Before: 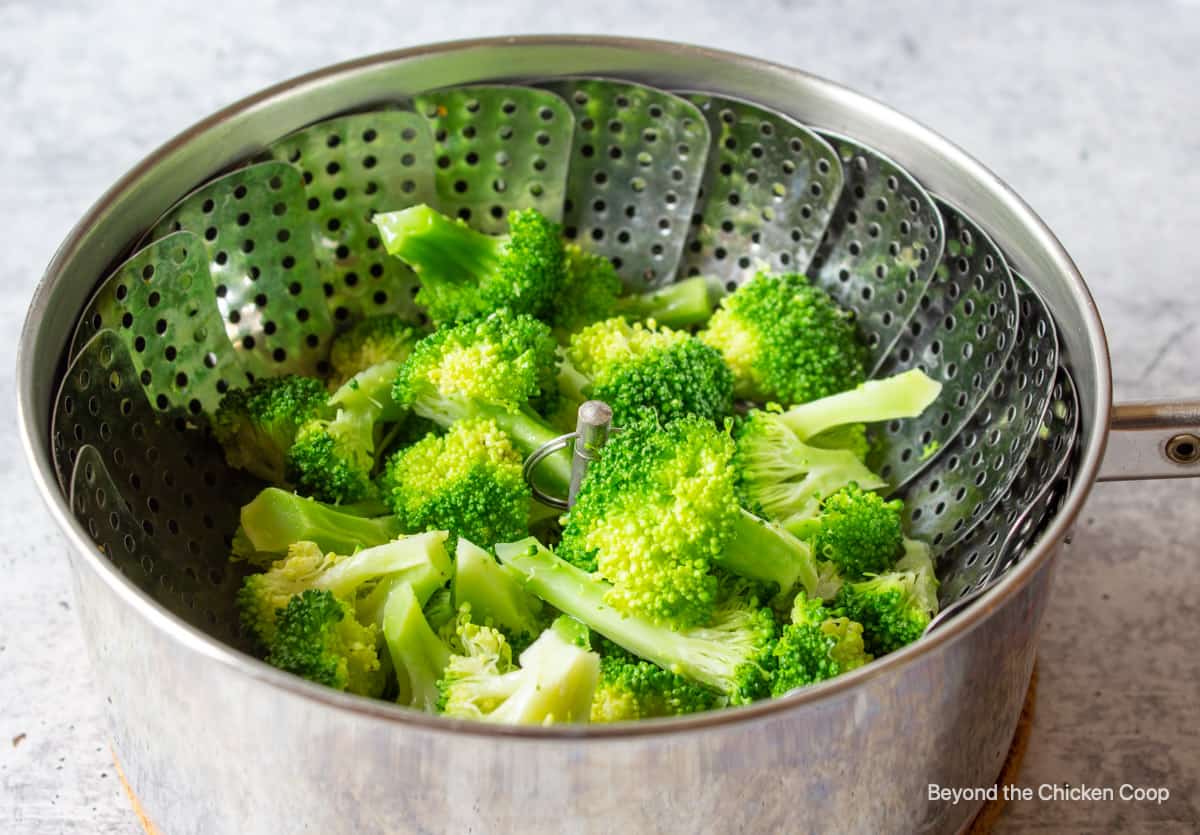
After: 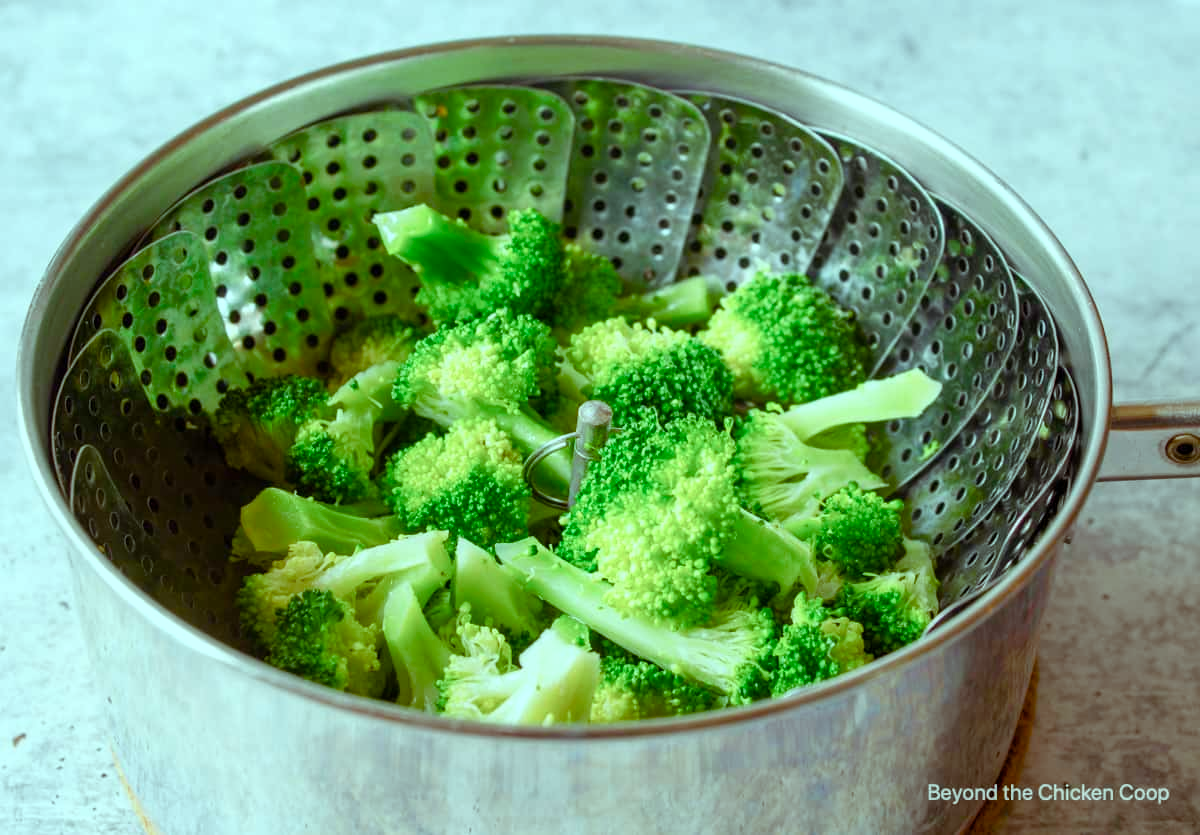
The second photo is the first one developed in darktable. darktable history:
color balance rgb: highlights gain › chroma 5.423%, highlights gain › hue 194.2°, perceptual saturation grading › global saturation 25.759%, perceptual saturation grading › highlights -50.273%, perceptual saturation grading › shadows 30.319%, perceptual brilliance grading › global brilliance 1.659%, perceptual brilliance grading › highlights -3.611%, global vibrance 9.379%
exposure: compensate exposure bias true, compensate highlight preservation false
